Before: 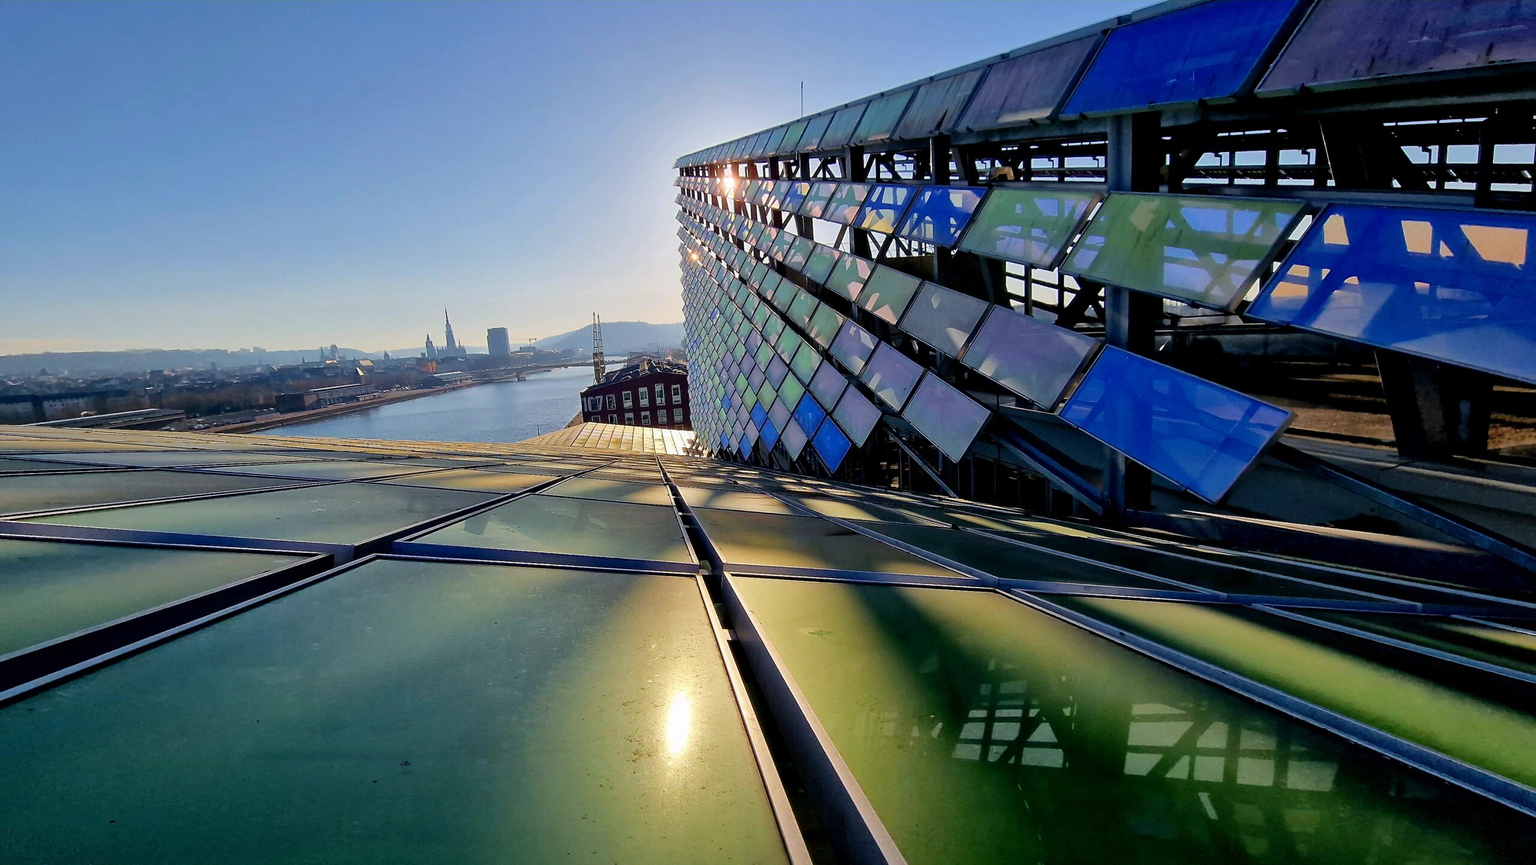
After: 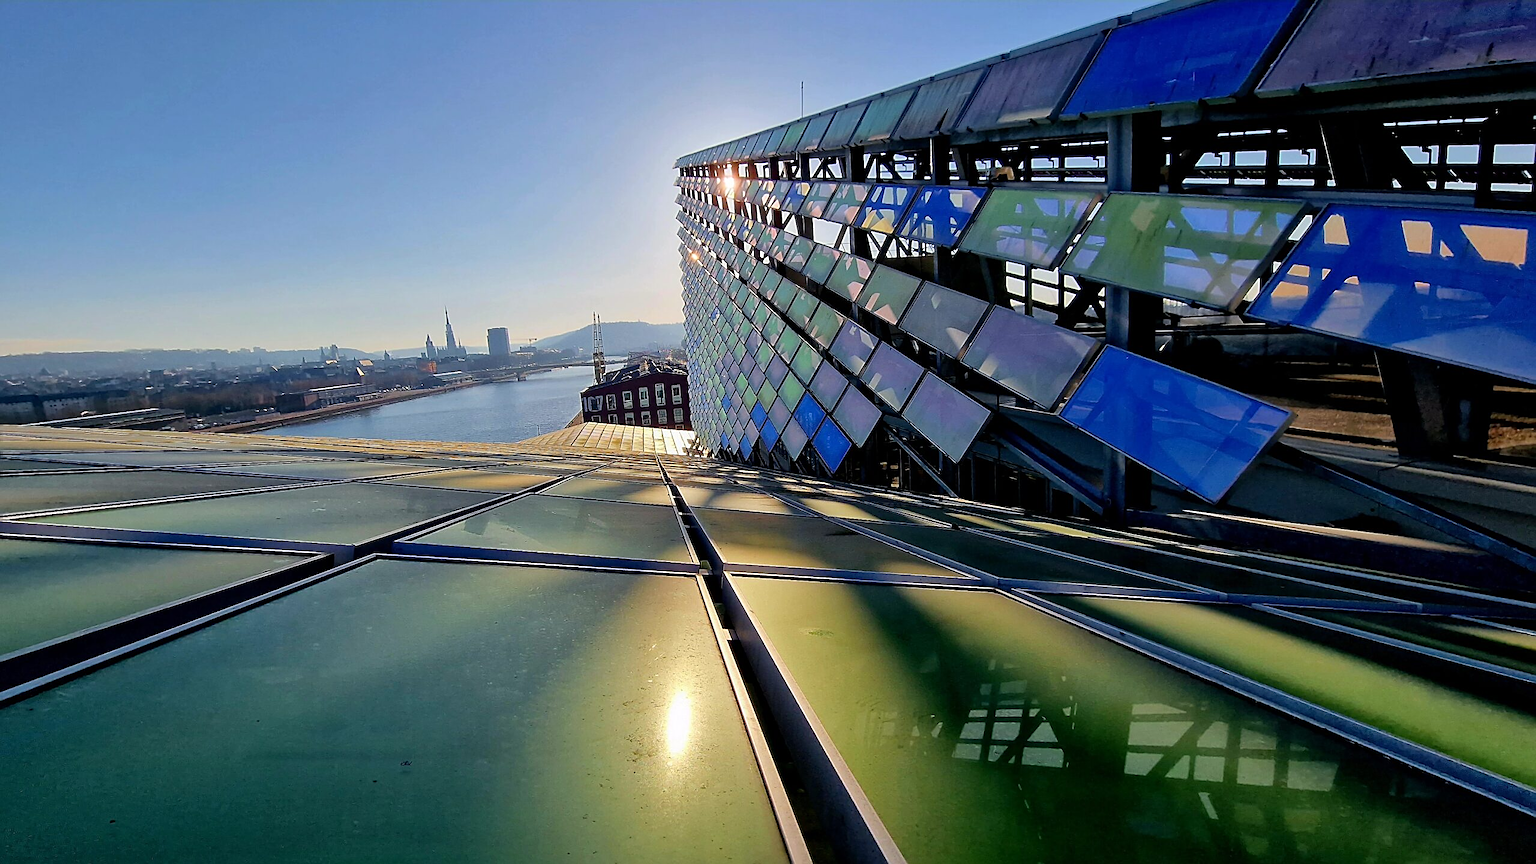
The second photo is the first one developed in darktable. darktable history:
sharpen: amount 0.495
